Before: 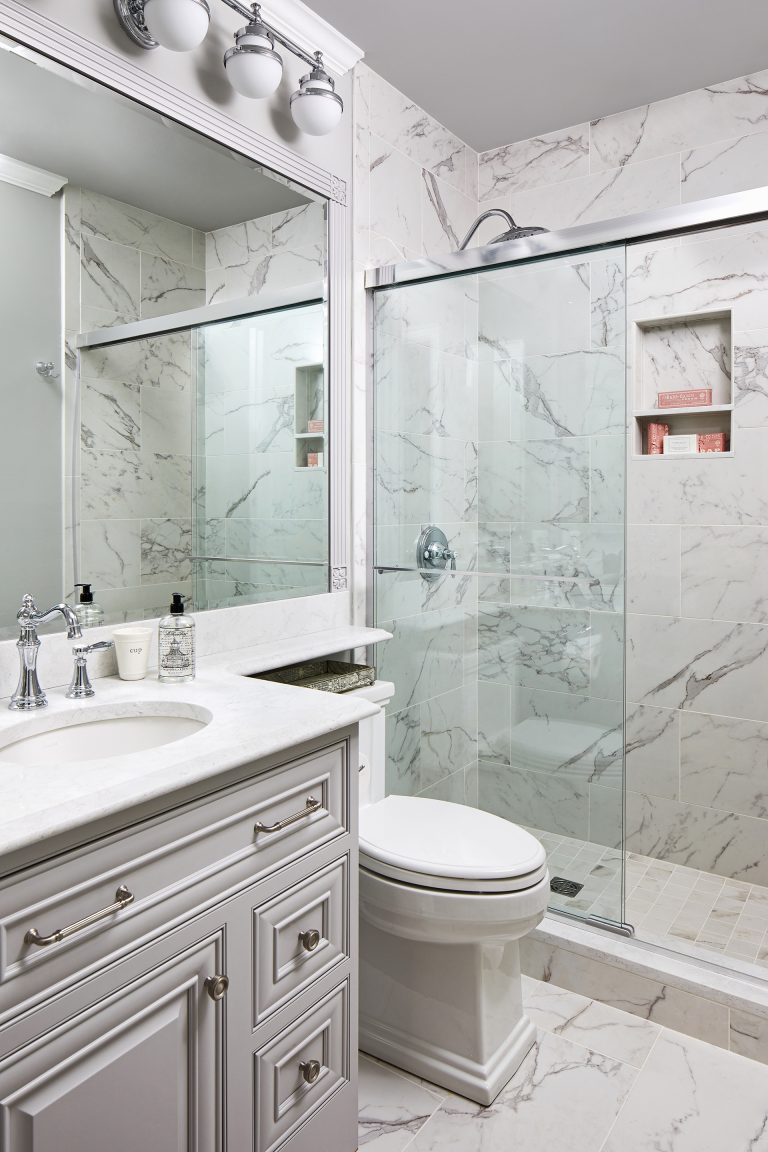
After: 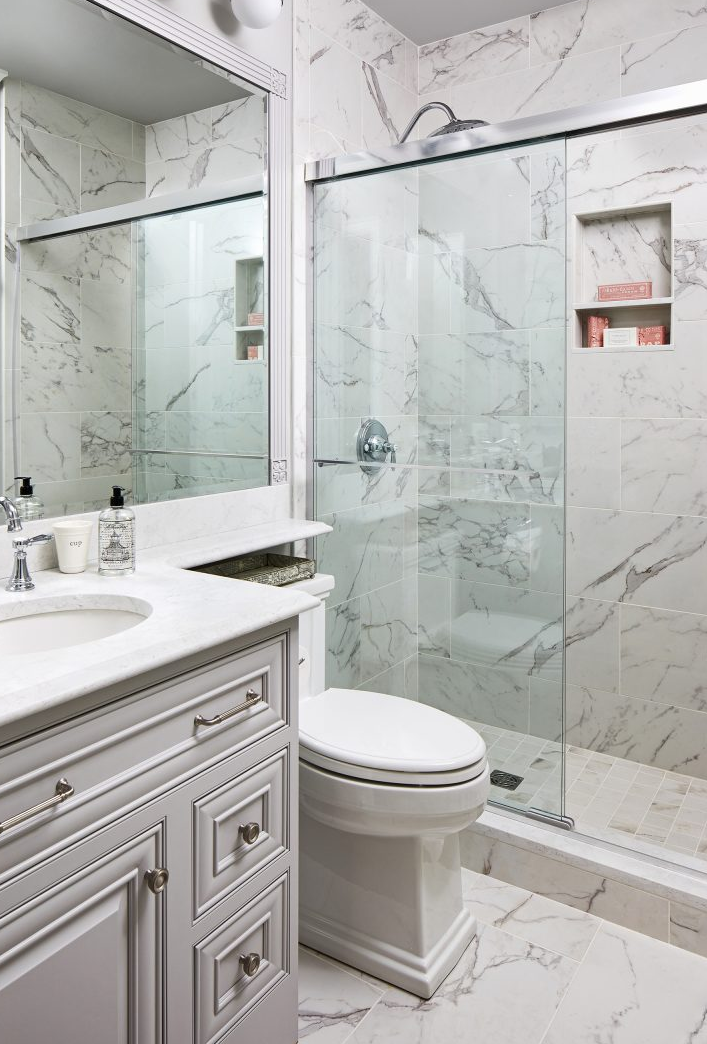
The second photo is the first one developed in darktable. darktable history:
crop and rotate: left 7.878%, top 9.354%
